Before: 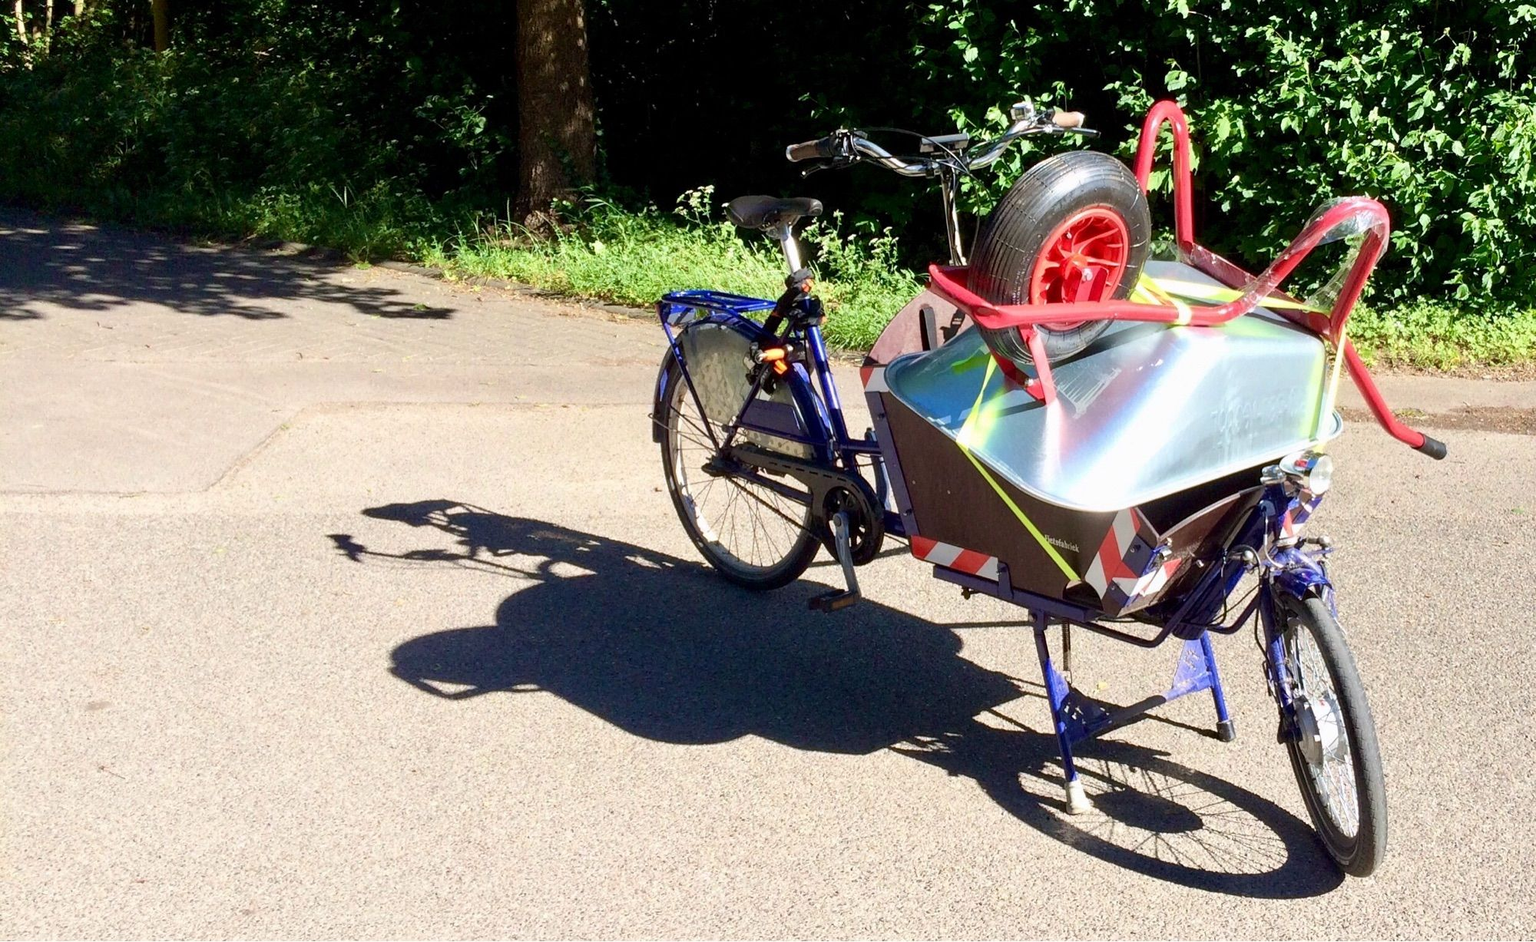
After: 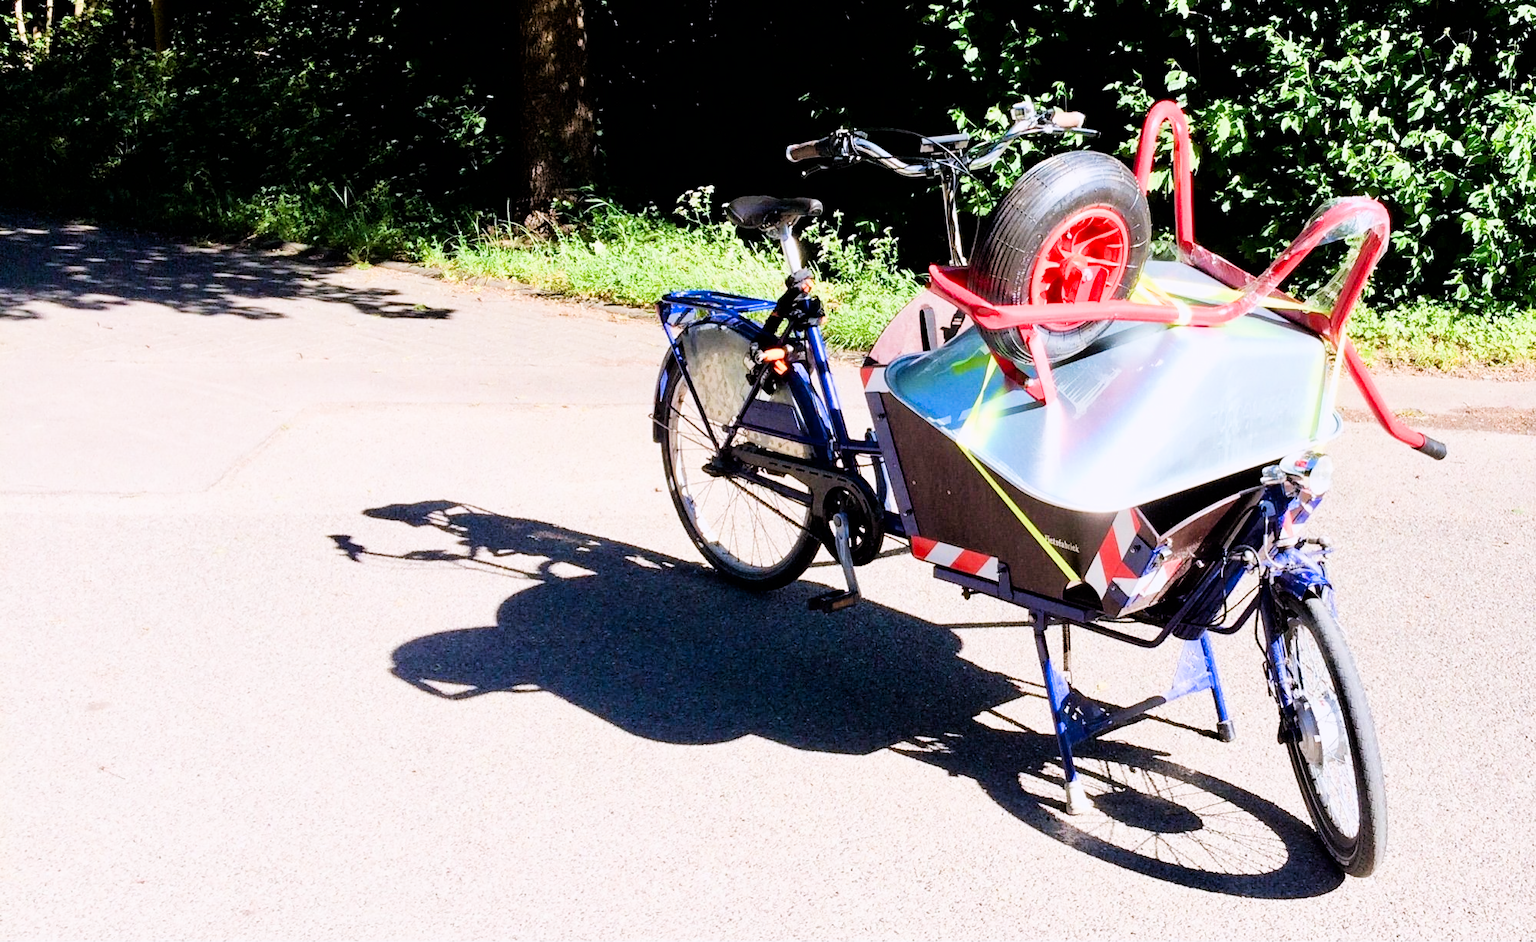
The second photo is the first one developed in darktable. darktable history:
color calibration: output R [1.063, -0.012, -0.003, 0], output G [0, 1.022, 0.021, 0], output B [-0.079, 0.047, 1, 0], illuminant as shot in camera, x 0.363, y 0.385, temperature 4545.12 K
exposure: black level correction 0, exposure 0.933 EV, compensate highlight preservation false
color correction: highlights b* -0.044, saturation 1.1
filmic rgb: black relative exposure -5.09 EV, white relative exposure 3.96 EV, hardness 2.89, contrast 1.3, highlights saturation mix -29.15%
